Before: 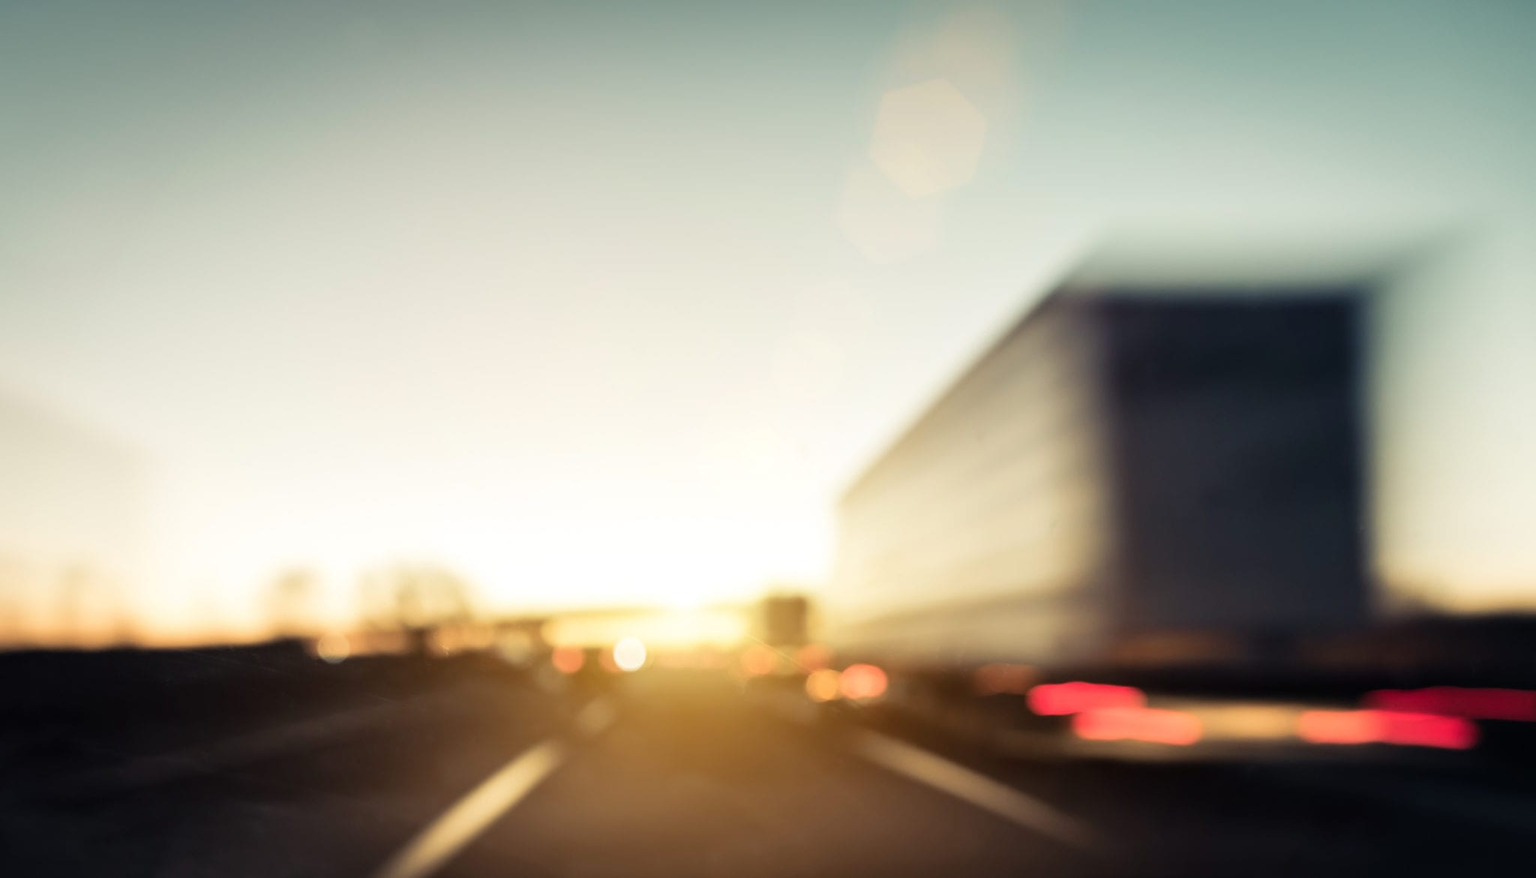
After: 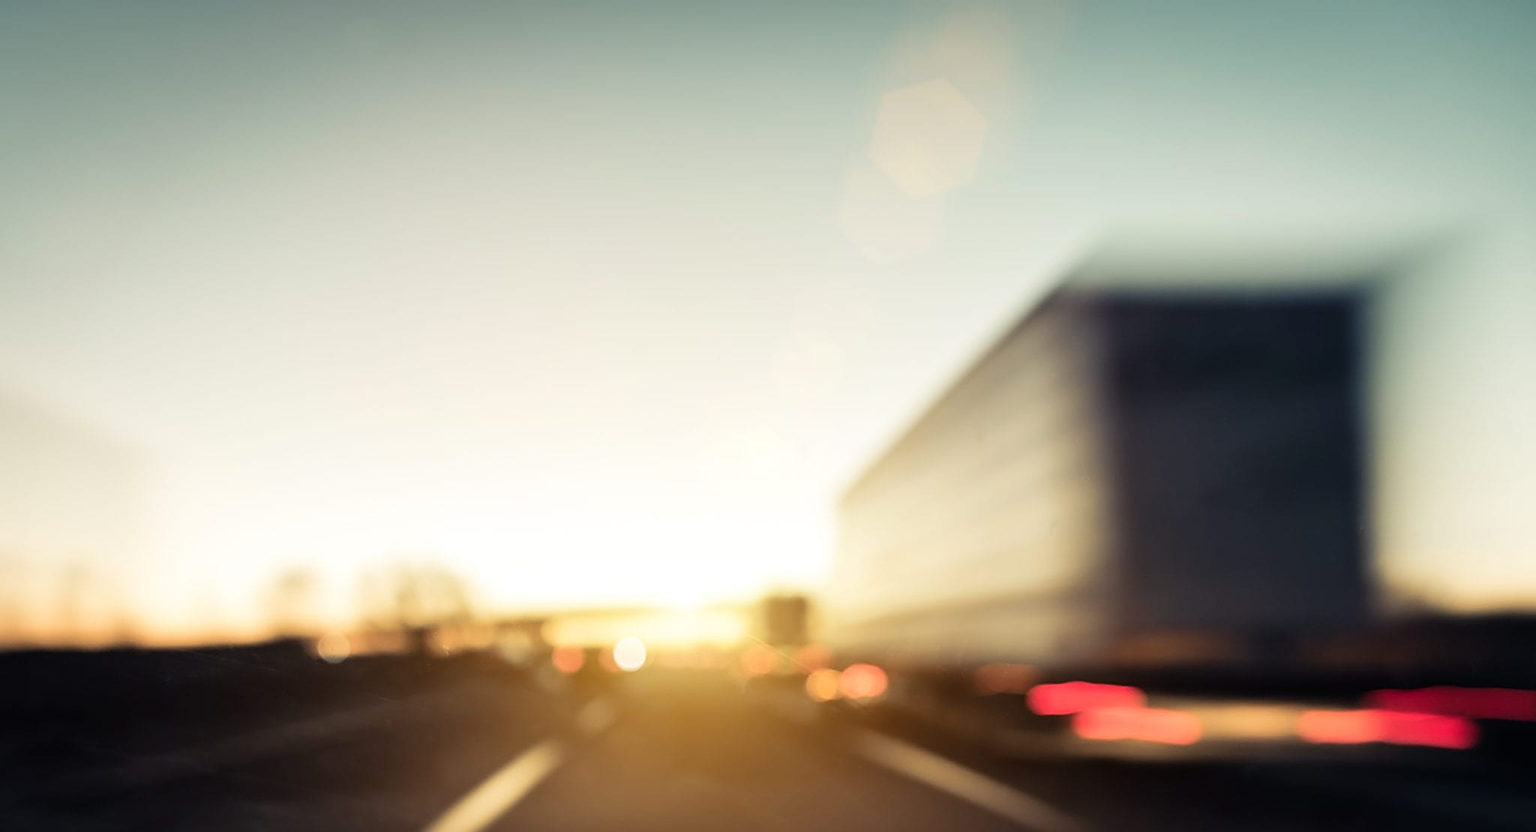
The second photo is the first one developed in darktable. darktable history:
sharpen: on, module defaults
crop and rotate: top 0%, bottom 5.097%
white balance: emerald 1
